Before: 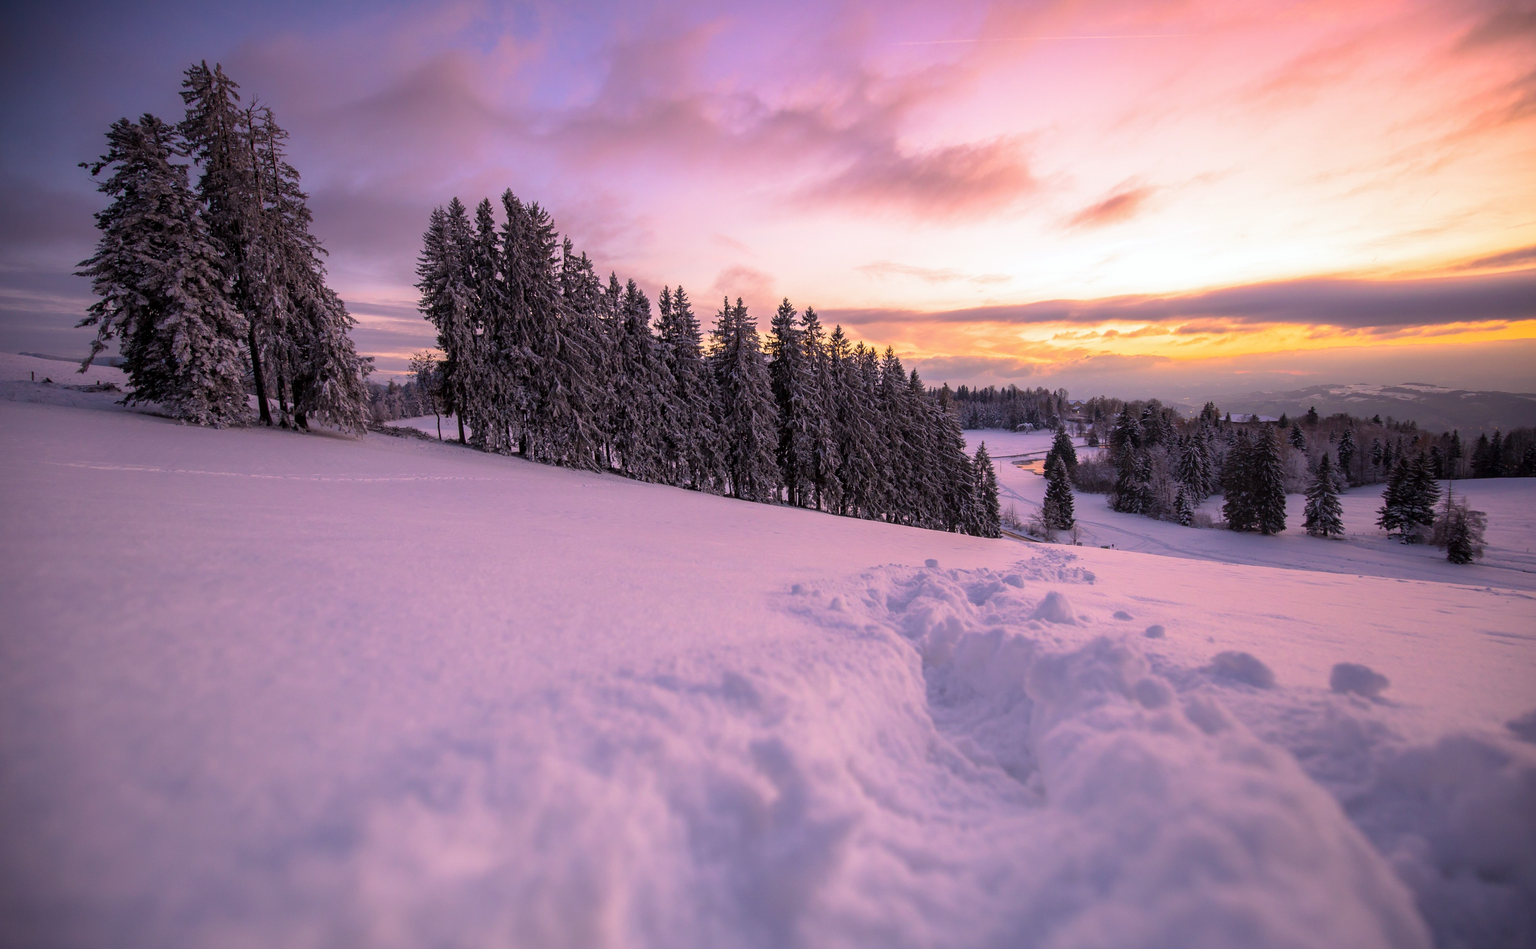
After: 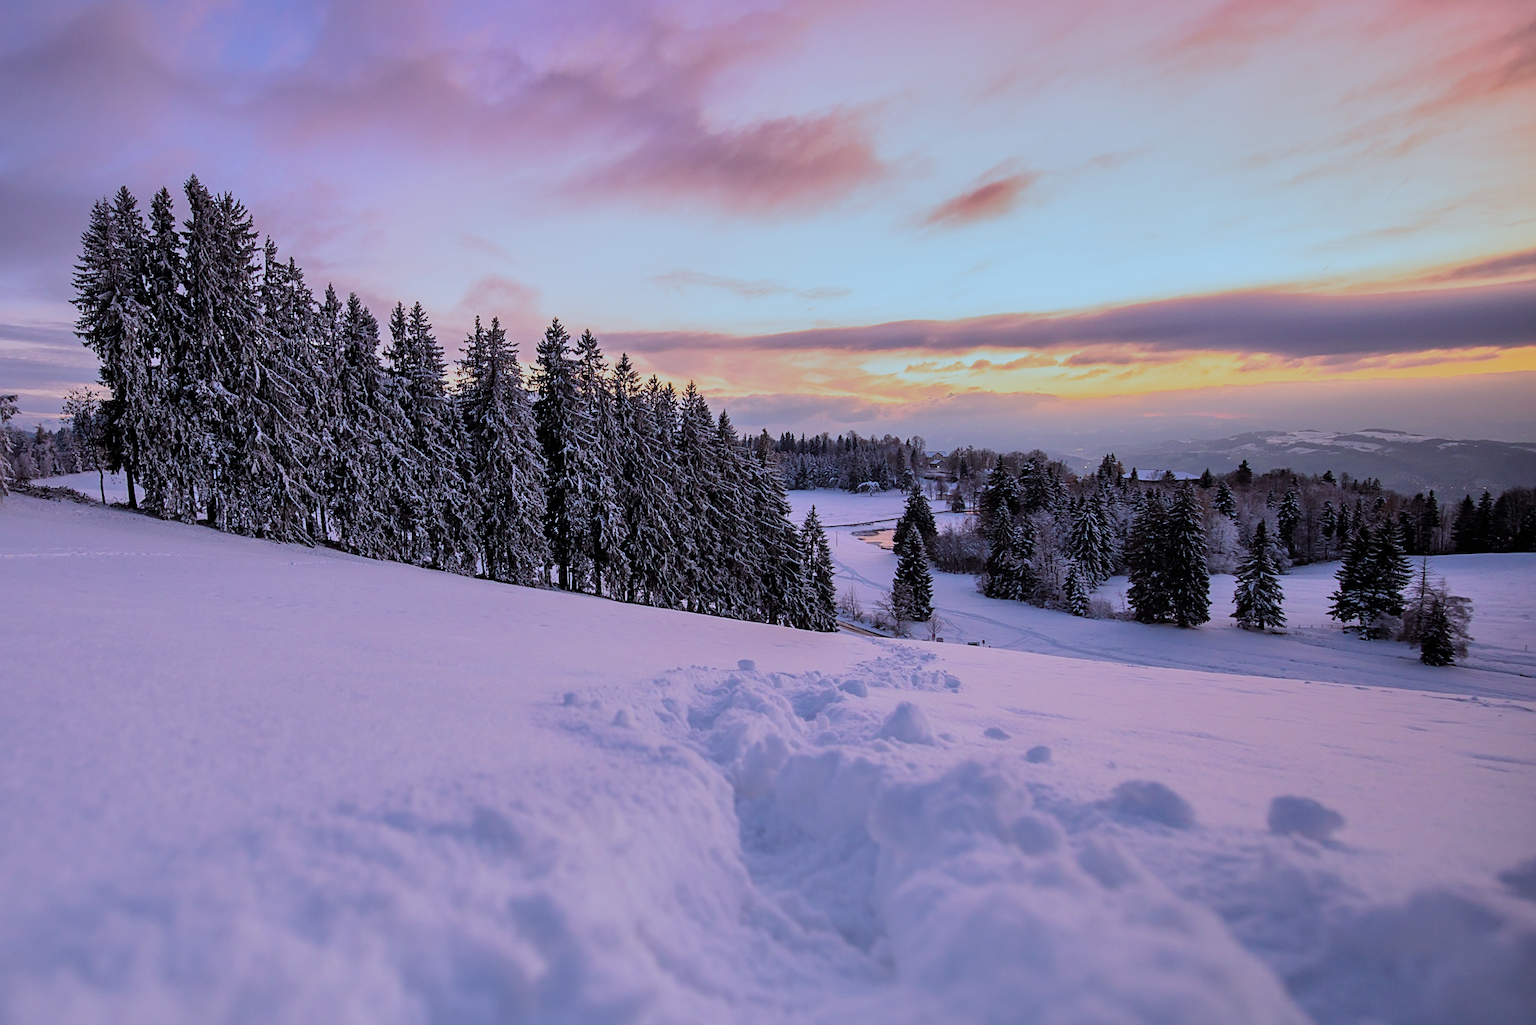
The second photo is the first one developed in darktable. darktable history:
crop: left 23.53%, top 5.821%, bottom 11.536%
shadows and highlights: shadows 59.66, soften with gaussian
sharpen: on, module defaults
filmic rgb: black relative exposure -7.65 EV, white relative exposure 4.56 EV, threshold 3.05 EV, hardness 3.61, enable highlight reconstruction true
color correction: highlights a* -9.67, highlights b* -21.36
